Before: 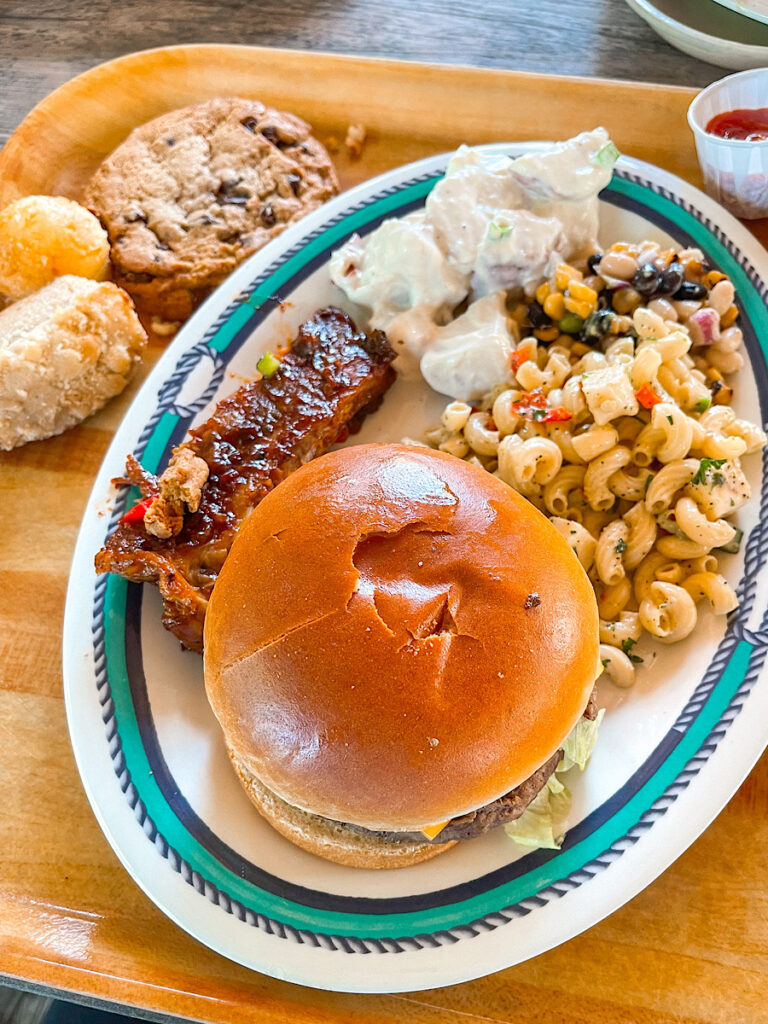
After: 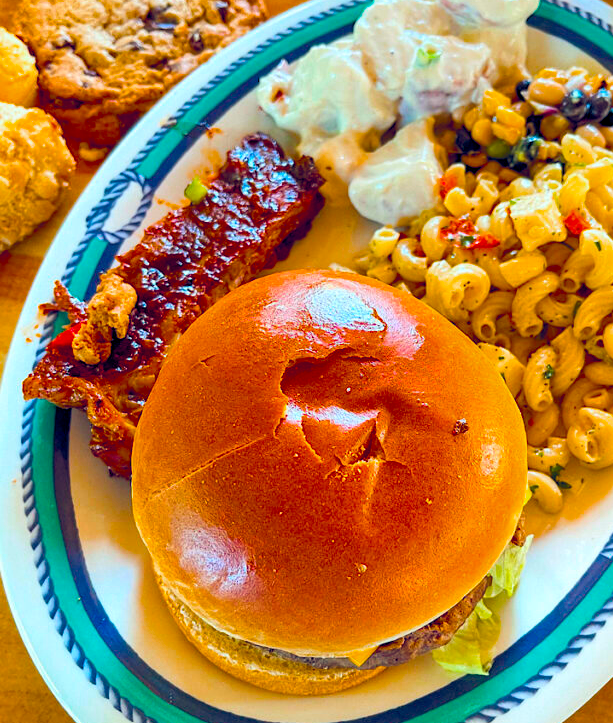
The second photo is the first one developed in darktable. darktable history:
crop: left 9.445%, top 17.017%, right 10.677%, bottom 12.309%
color balance rgb: global offset › chroma 0.257%, global offset › hue 255.9°, perceptual saturation grading › global saturation 64.625%, perceptual saturation grading › highlights 49.049%, perceptual saturation grading › shadows 29.792%, perceptual brilliance grading › global brilliance 1.237%, perceptual brilliance grading › highlights -3.555%, global vibrance 20%
color calibration: illuminant Planckian (black body), x 0.351, y 0.351, temperature 4806.37 K
local contrast: mode bilateral grid, contrast 21, coarseness 50, detail 119%, midtone range 0.2
contrast brightness saturation: contrast 0.044, saturation 0.075
